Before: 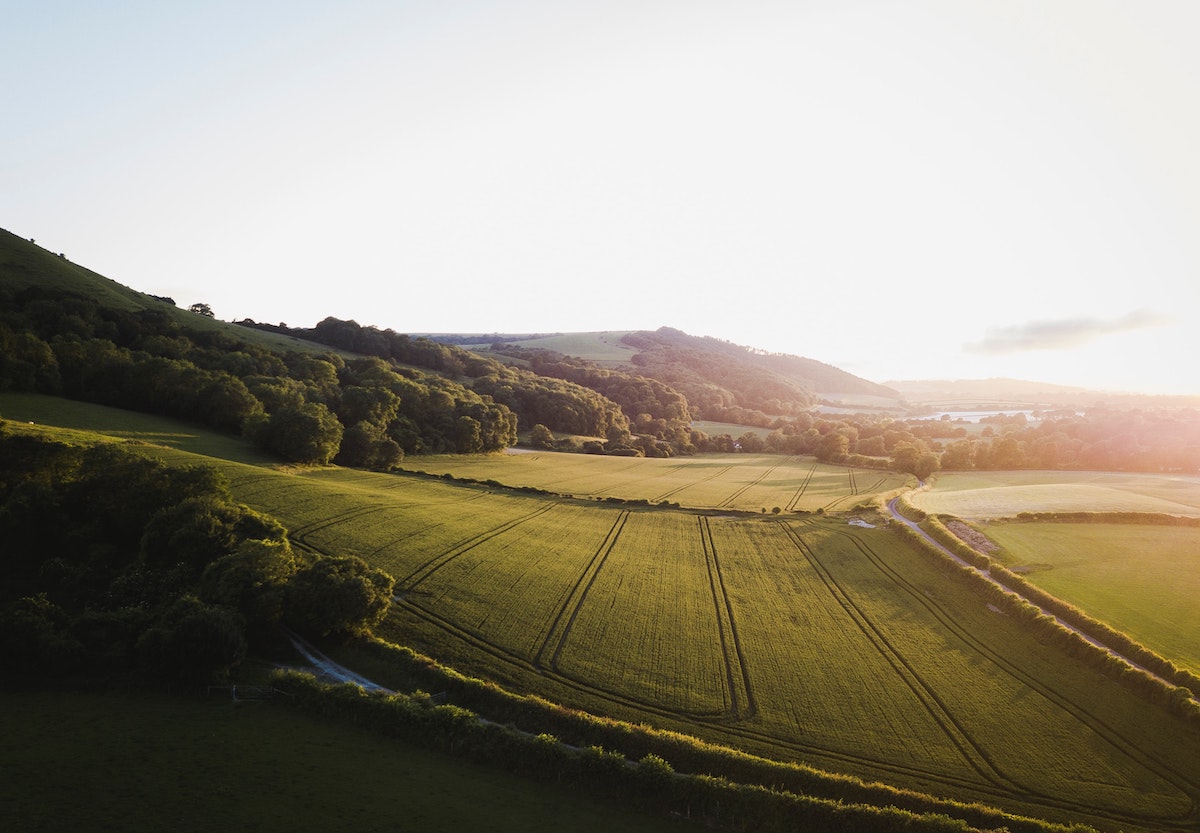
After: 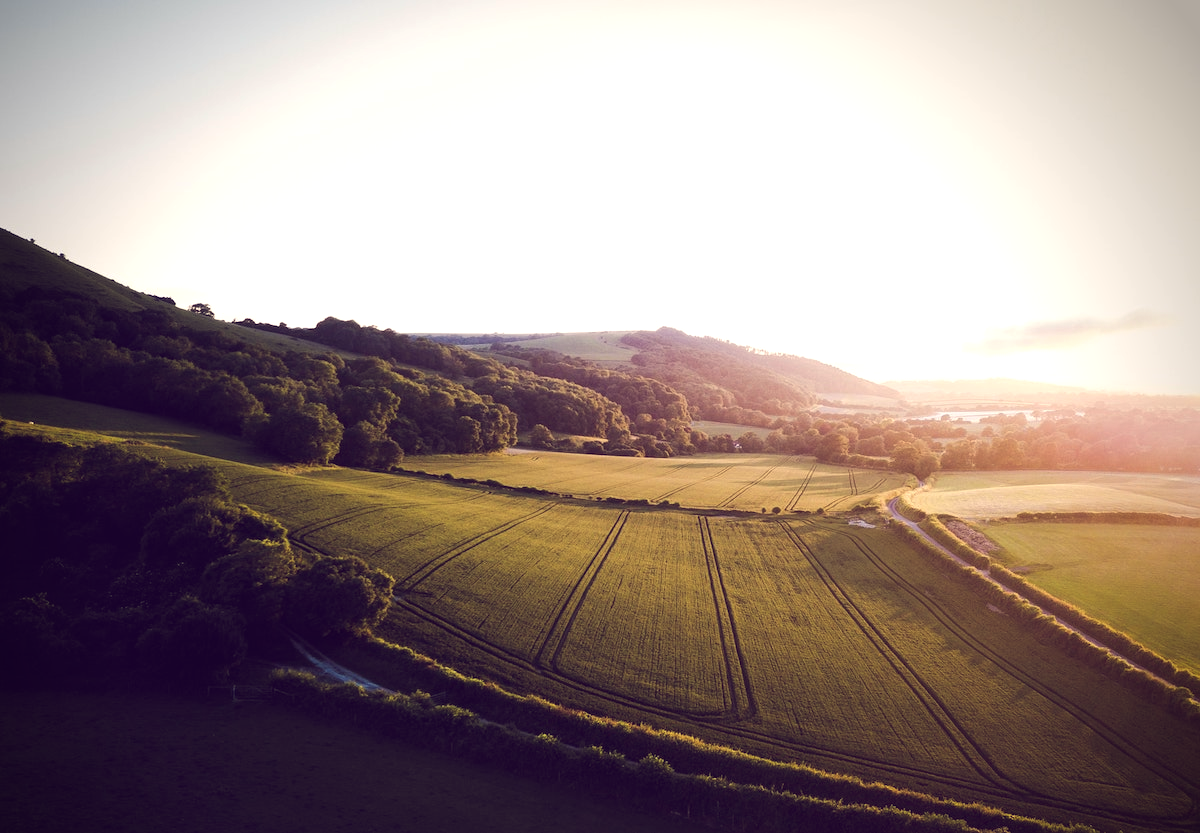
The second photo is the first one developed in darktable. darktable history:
color balance: lift [1.001, 0.997, 0.99, 1.01], gamma [1.007, 1, 0.975, 1.025], gain [1, 1.065, 1.052, 0.935], contrast 13.25%
vignetting: brightness -0.629, saturation -0.007, center (-0.028, 0.239)
